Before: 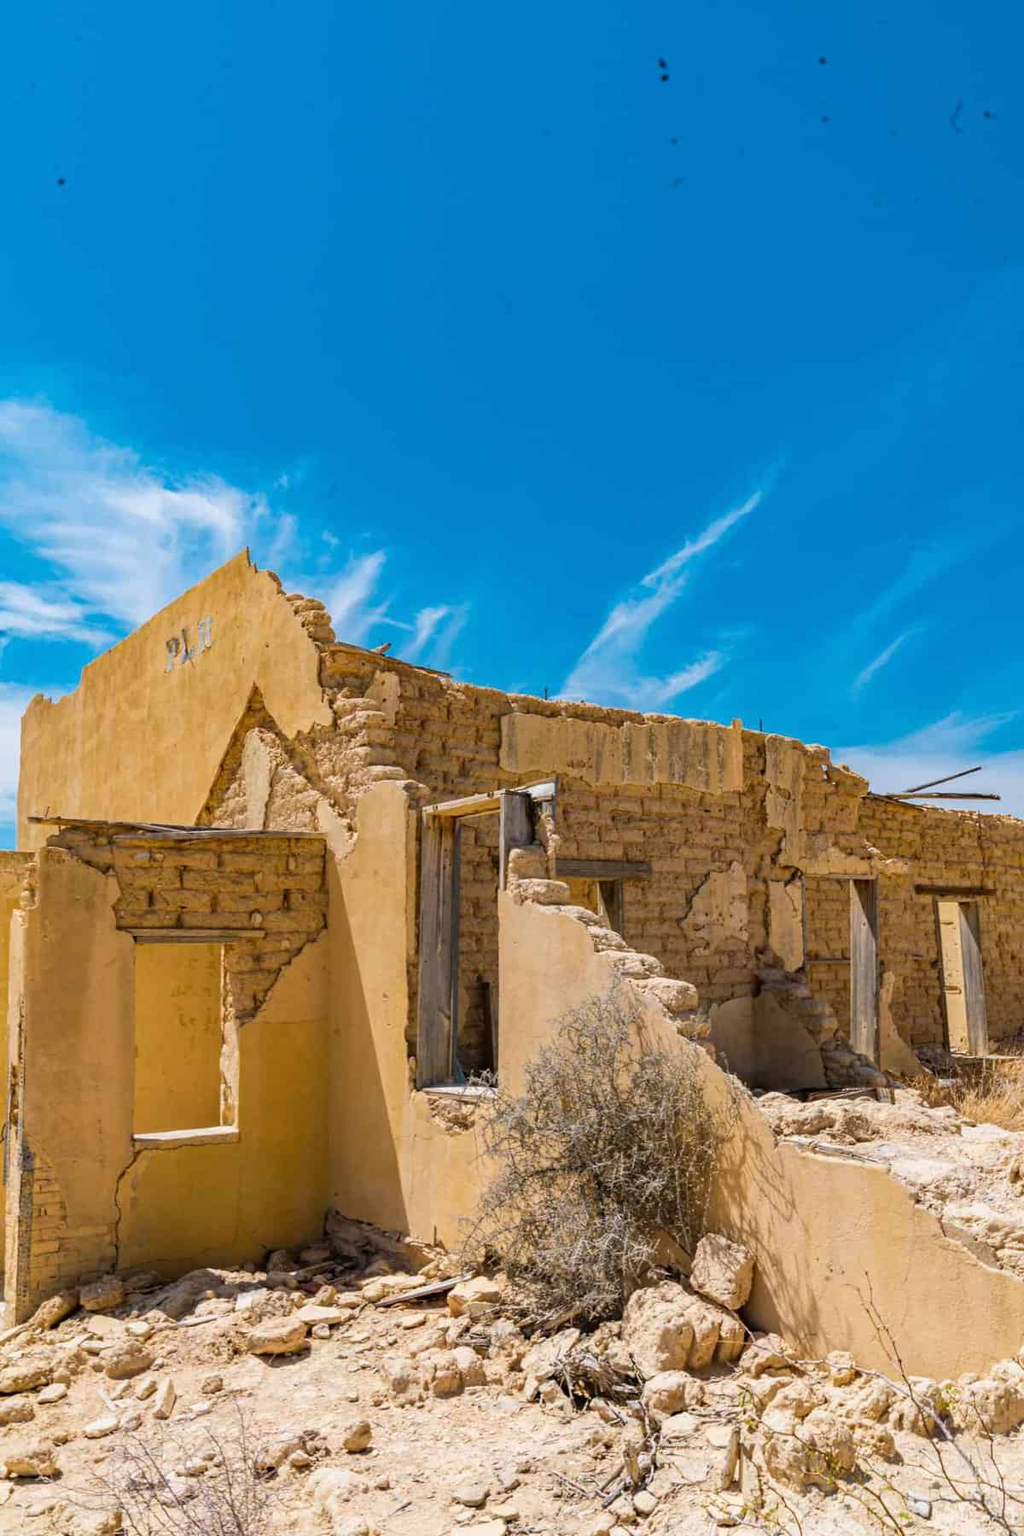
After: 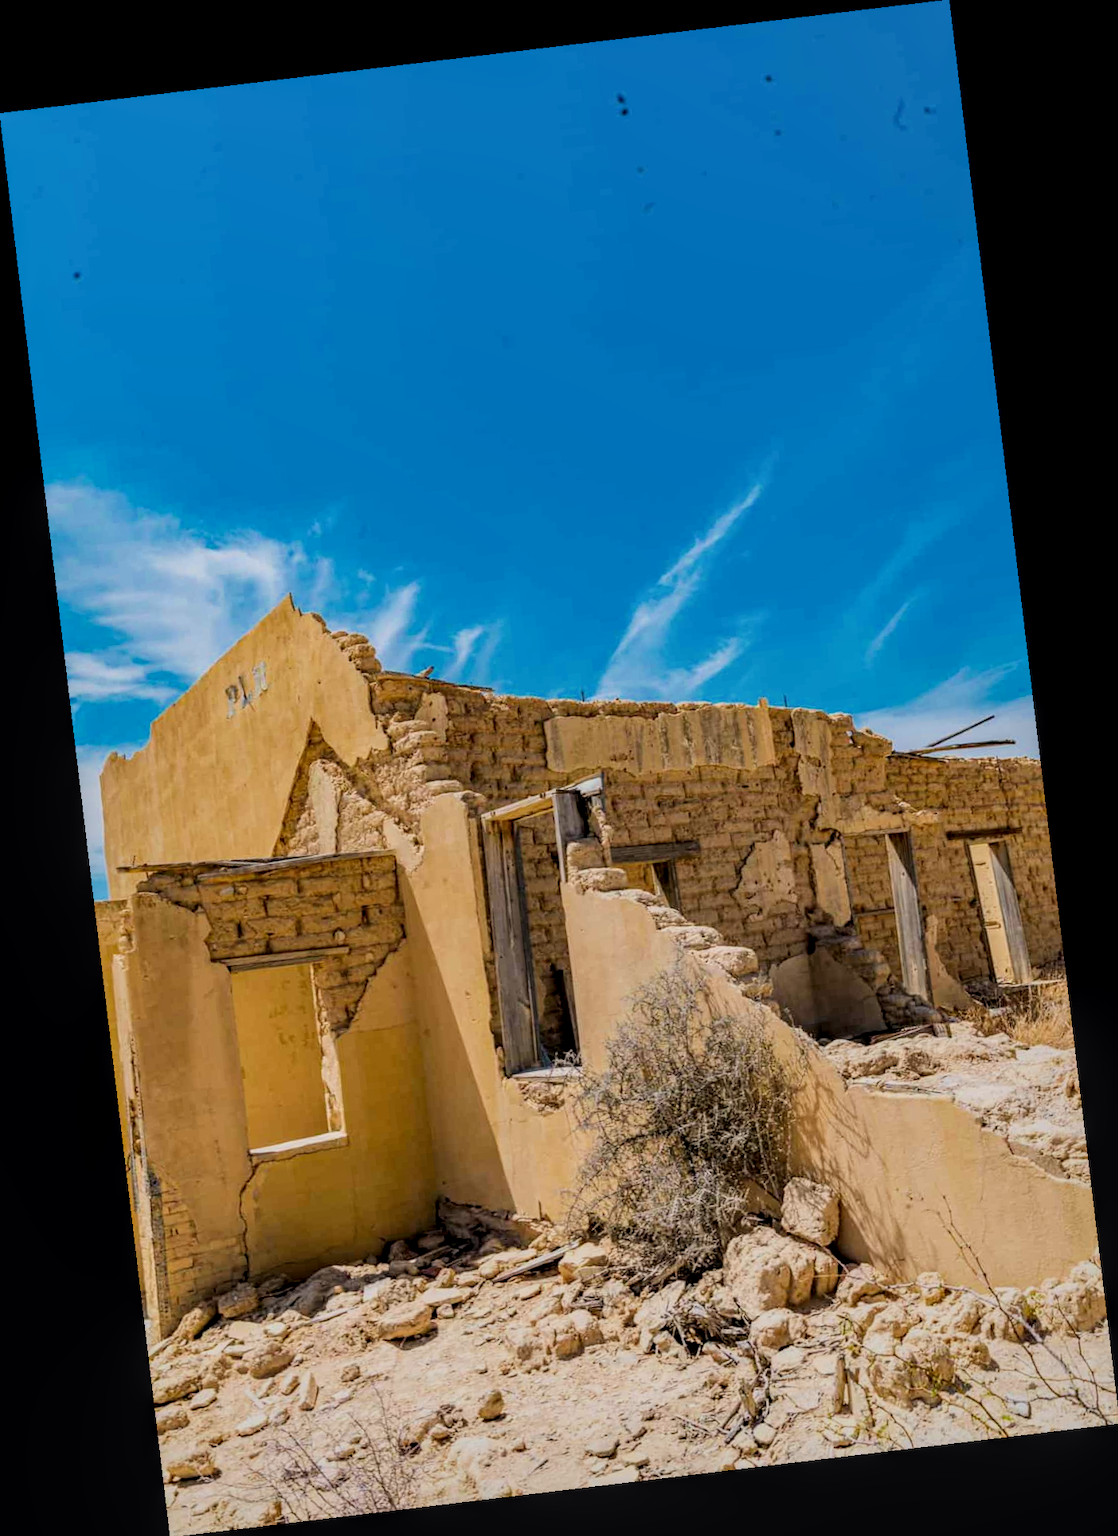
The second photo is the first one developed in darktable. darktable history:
local contrast: detail 130%
filmic rgb: black relative exposure -7.65 EV, white relative exposure 4.56 EV, hardness 3.61, color science v6 (2022)
rotate and perspective: rotation -6.83°, automatic cropping off
